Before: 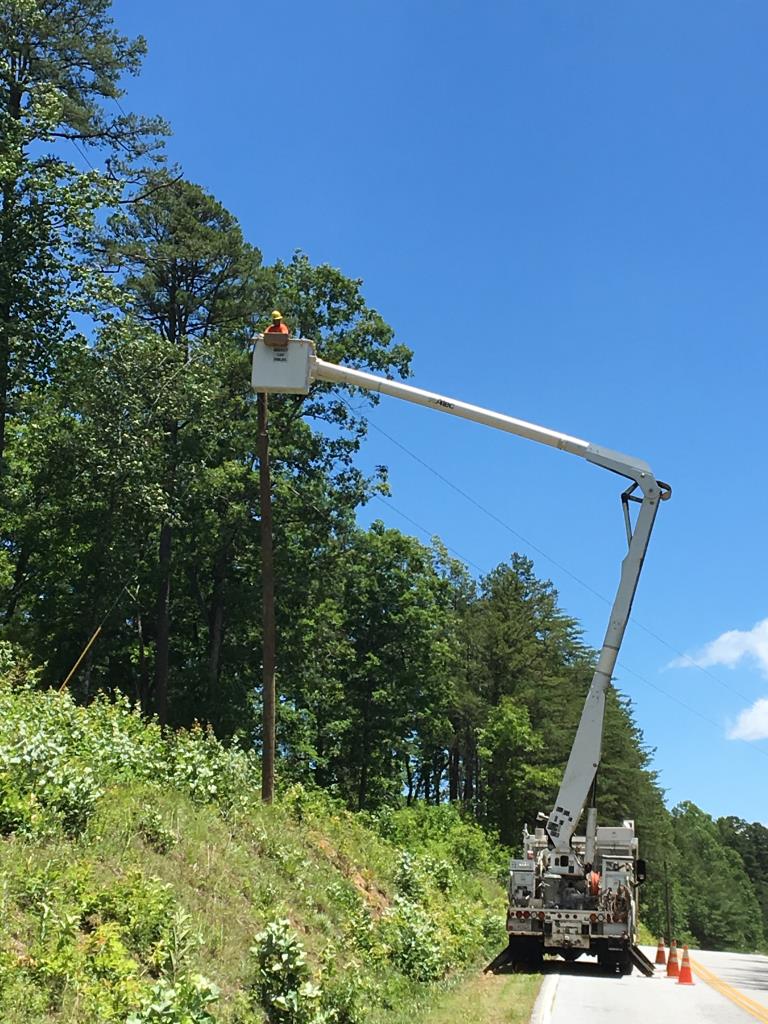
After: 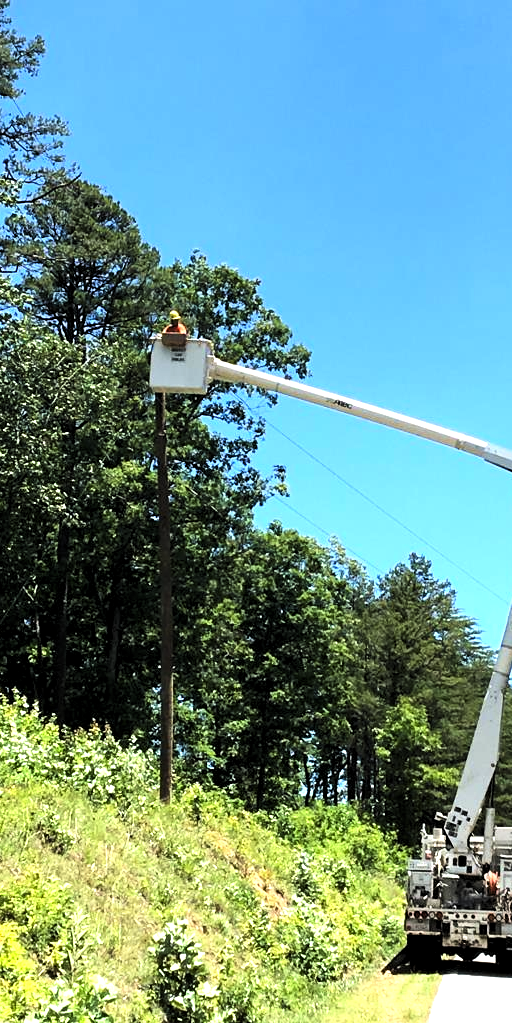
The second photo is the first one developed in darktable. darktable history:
exposure: exposure 1.091 EV, compensate highlight preservation false
levels: levels [0.116, 0.574, 1]
contrast brightness saturation: contrast 0.147, brightness -0.014, saturation 0.096
crop and rotate: left 13.404%, right 19.885%
